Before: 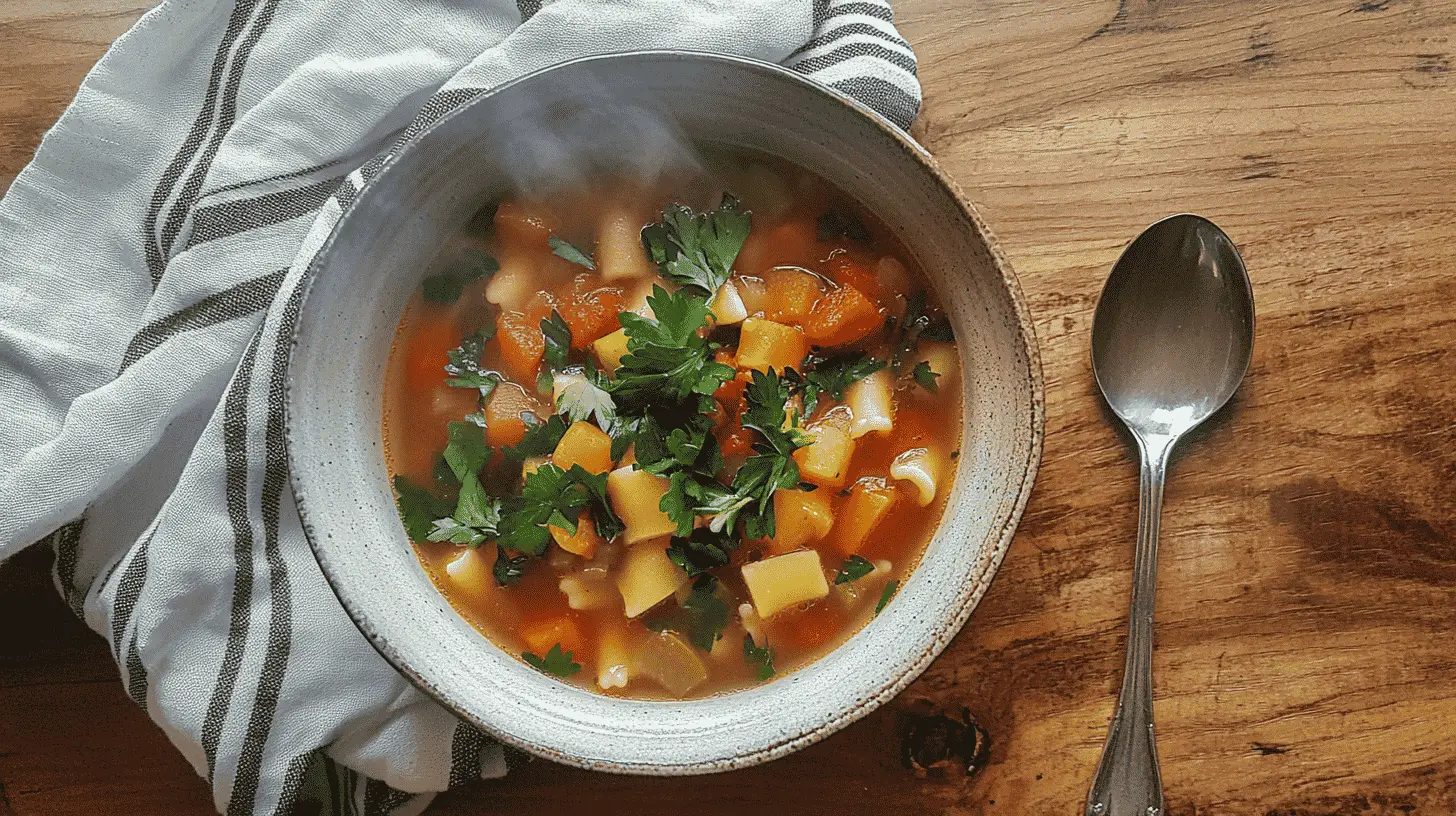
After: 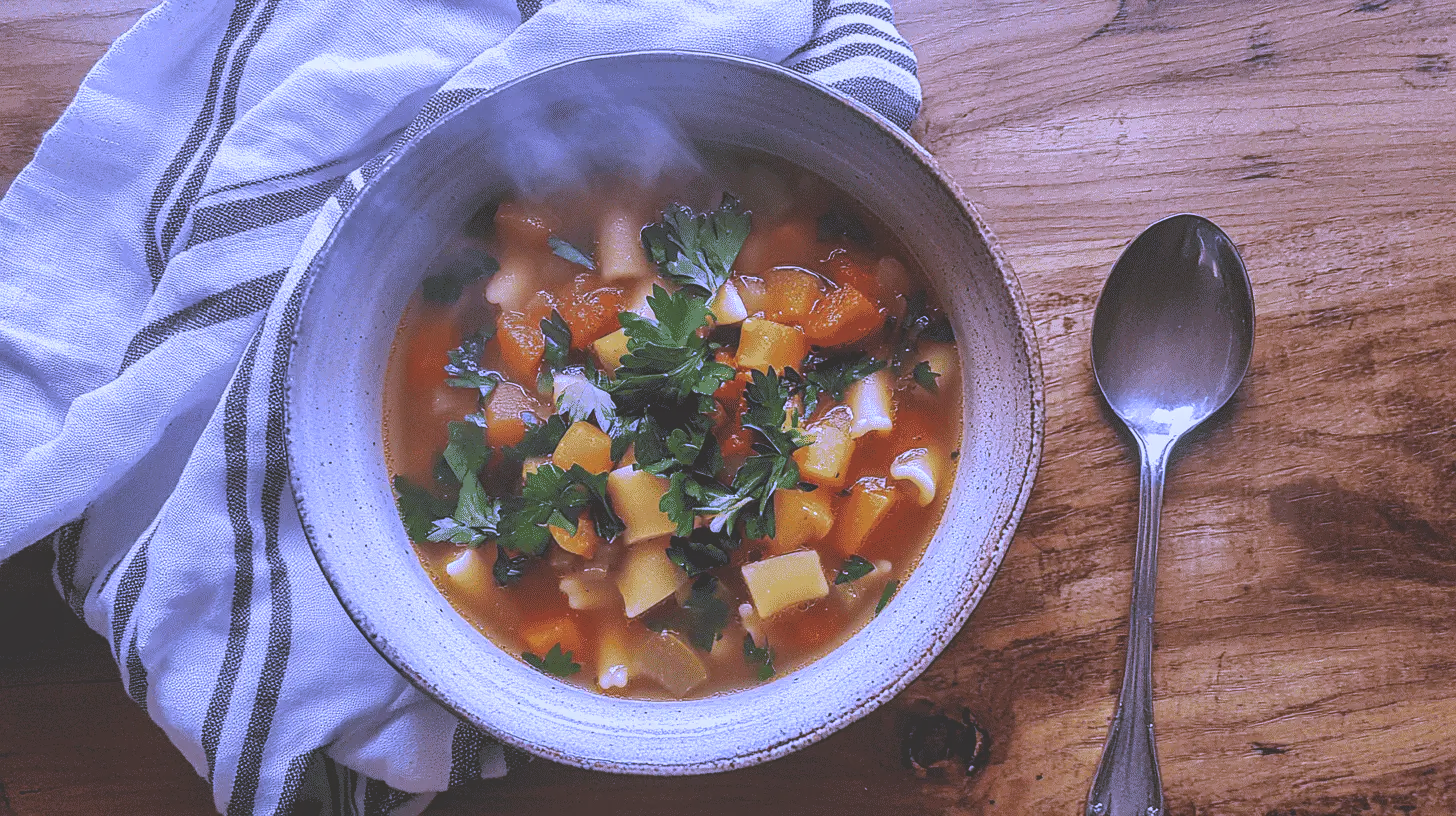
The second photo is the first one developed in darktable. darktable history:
local contrast: detail 110%
exposure: black level correction -0.025, exposure -0.117 EV, compensate highlight preservation false
white balance: red 0.98, blue 1.61
